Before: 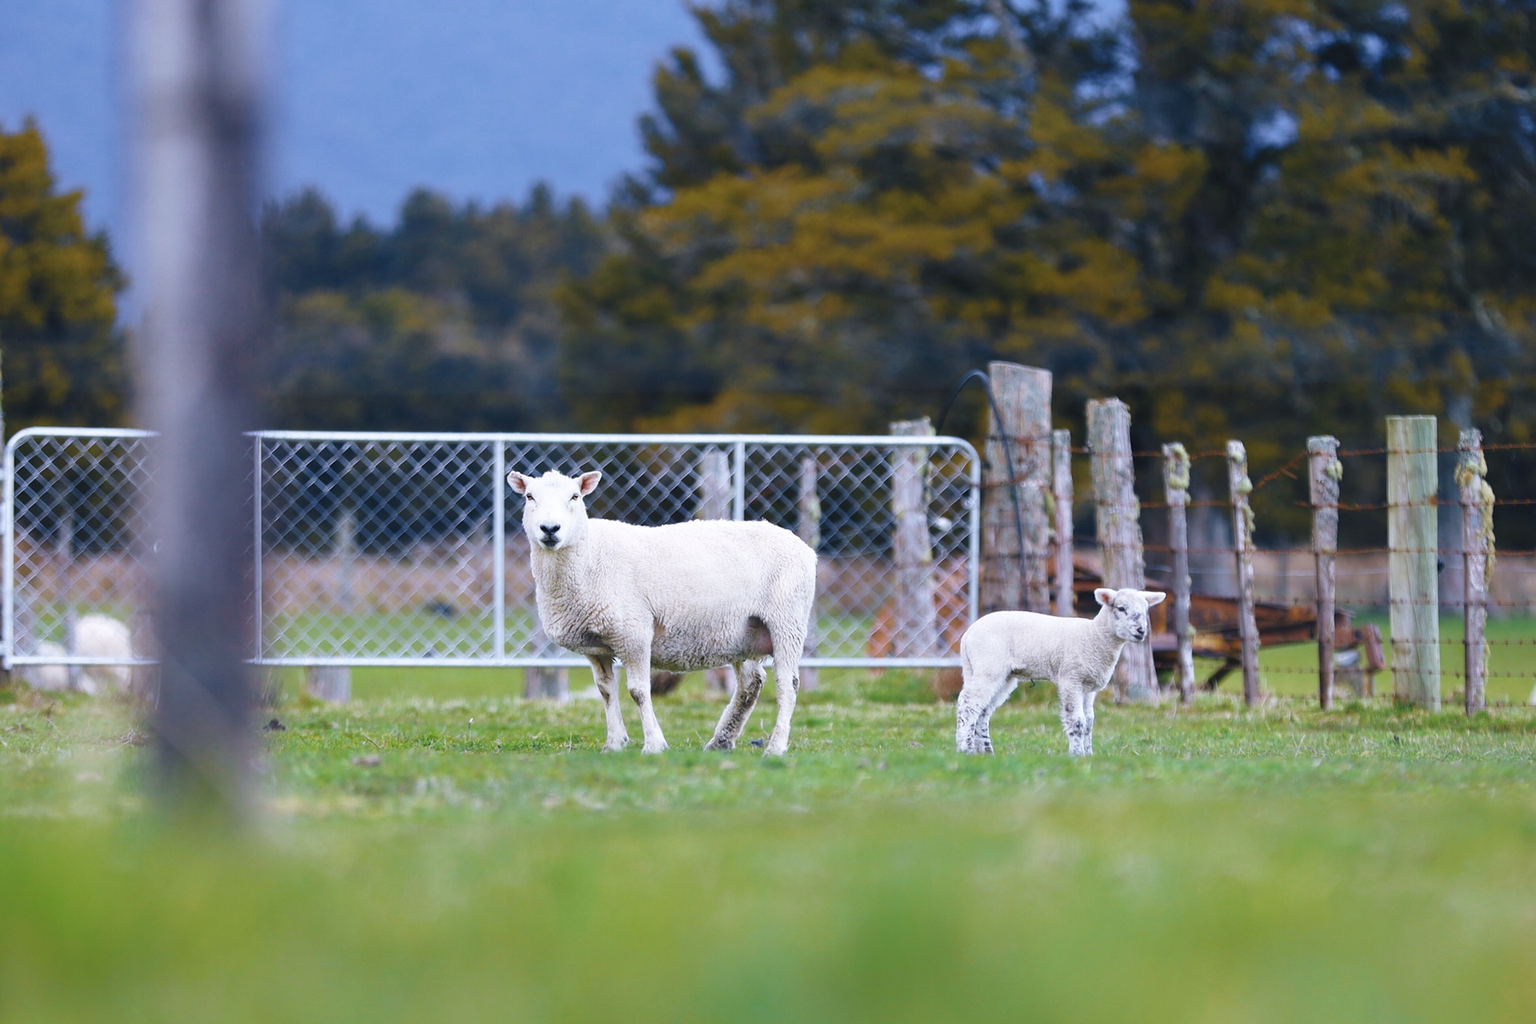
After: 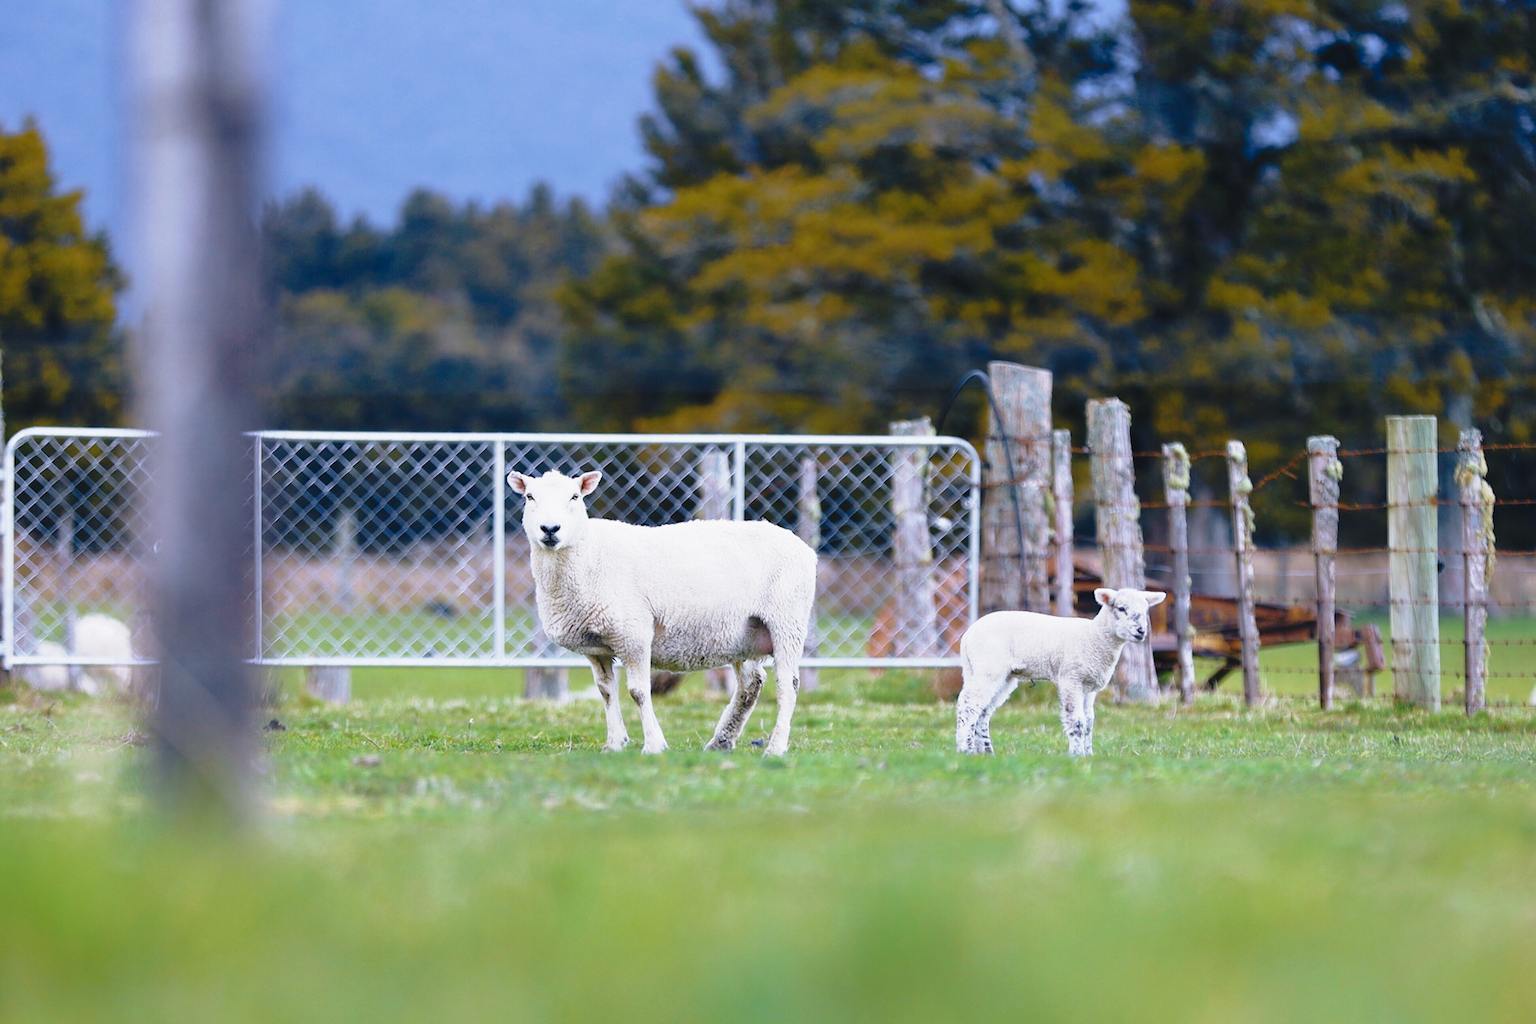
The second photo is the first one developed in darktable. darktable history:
tone curve: curves: ch0 [(0, 0.009) (0.105, 0.08) (0.195, 0.18) (0.283, 0.316) (0.384, 0.434) (0.485, 0.531) (0.638, 0.69) (0.81, 0.872) (1, 0.977)]; ch1 [(0, 0) (0.161, 0.092) (0.35, 0.33) (0.379, 0.401) (0.456, 0.469) (0.502, 0.5) (0.525, 0.518) (0.586, 0.617) (0.635, 0.655) (1, 1)]; ch2 [(0, 0) (0.371, 0.362) (0.437, 0.437) (0.48, 0.49) (0.53, 0.515) (0.56, 0.571) (0.622, 0.606) (1, 1)], preserve colors none
